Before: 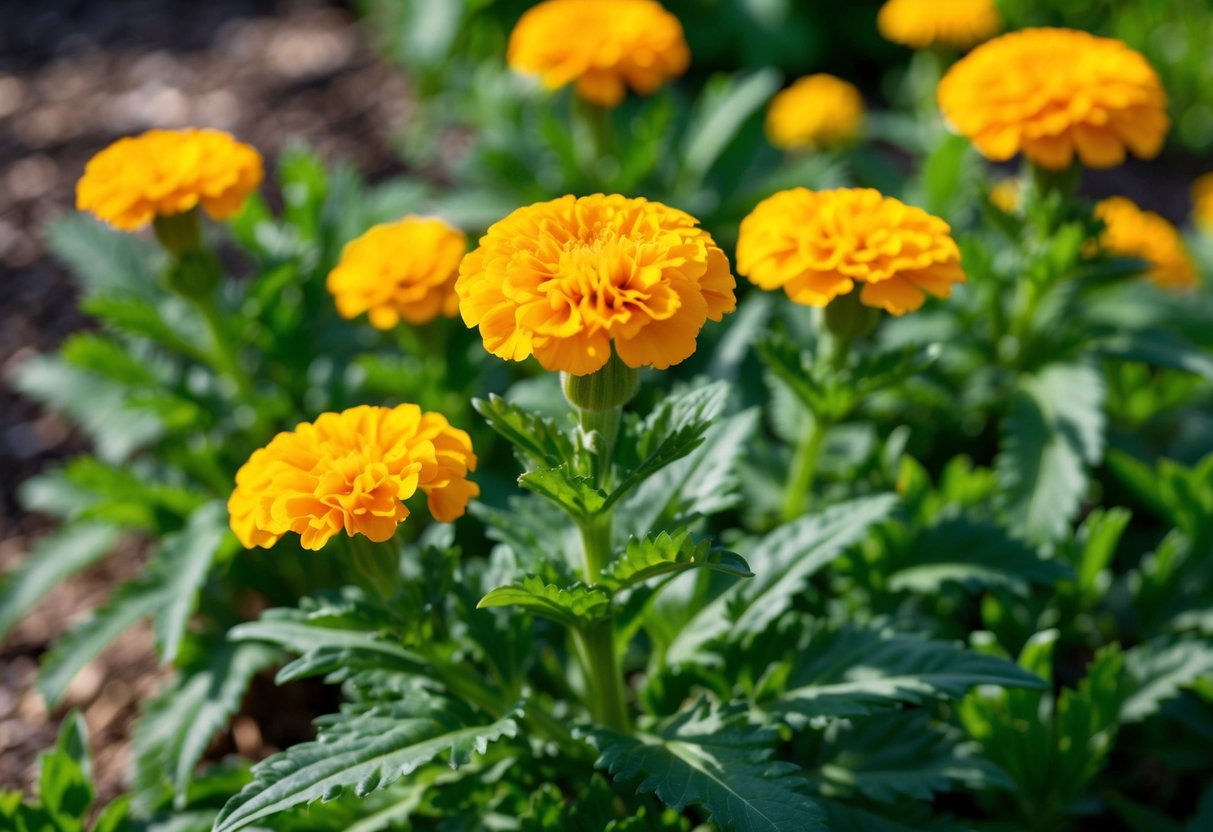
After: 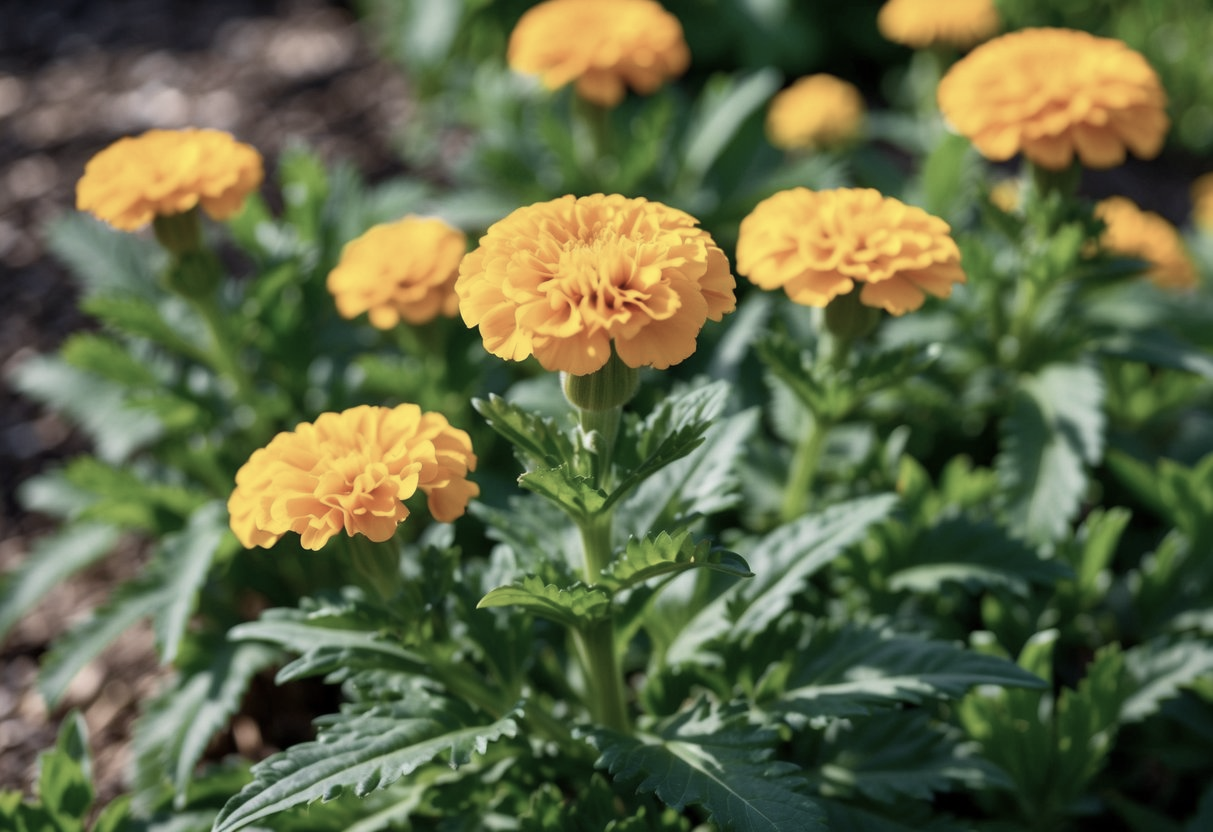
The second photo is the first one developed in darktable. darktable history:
contrast brightness saturation: contrast 0.096, saturation -0.372
shadows and highlights: shadows 25.26, highlights -26.34
